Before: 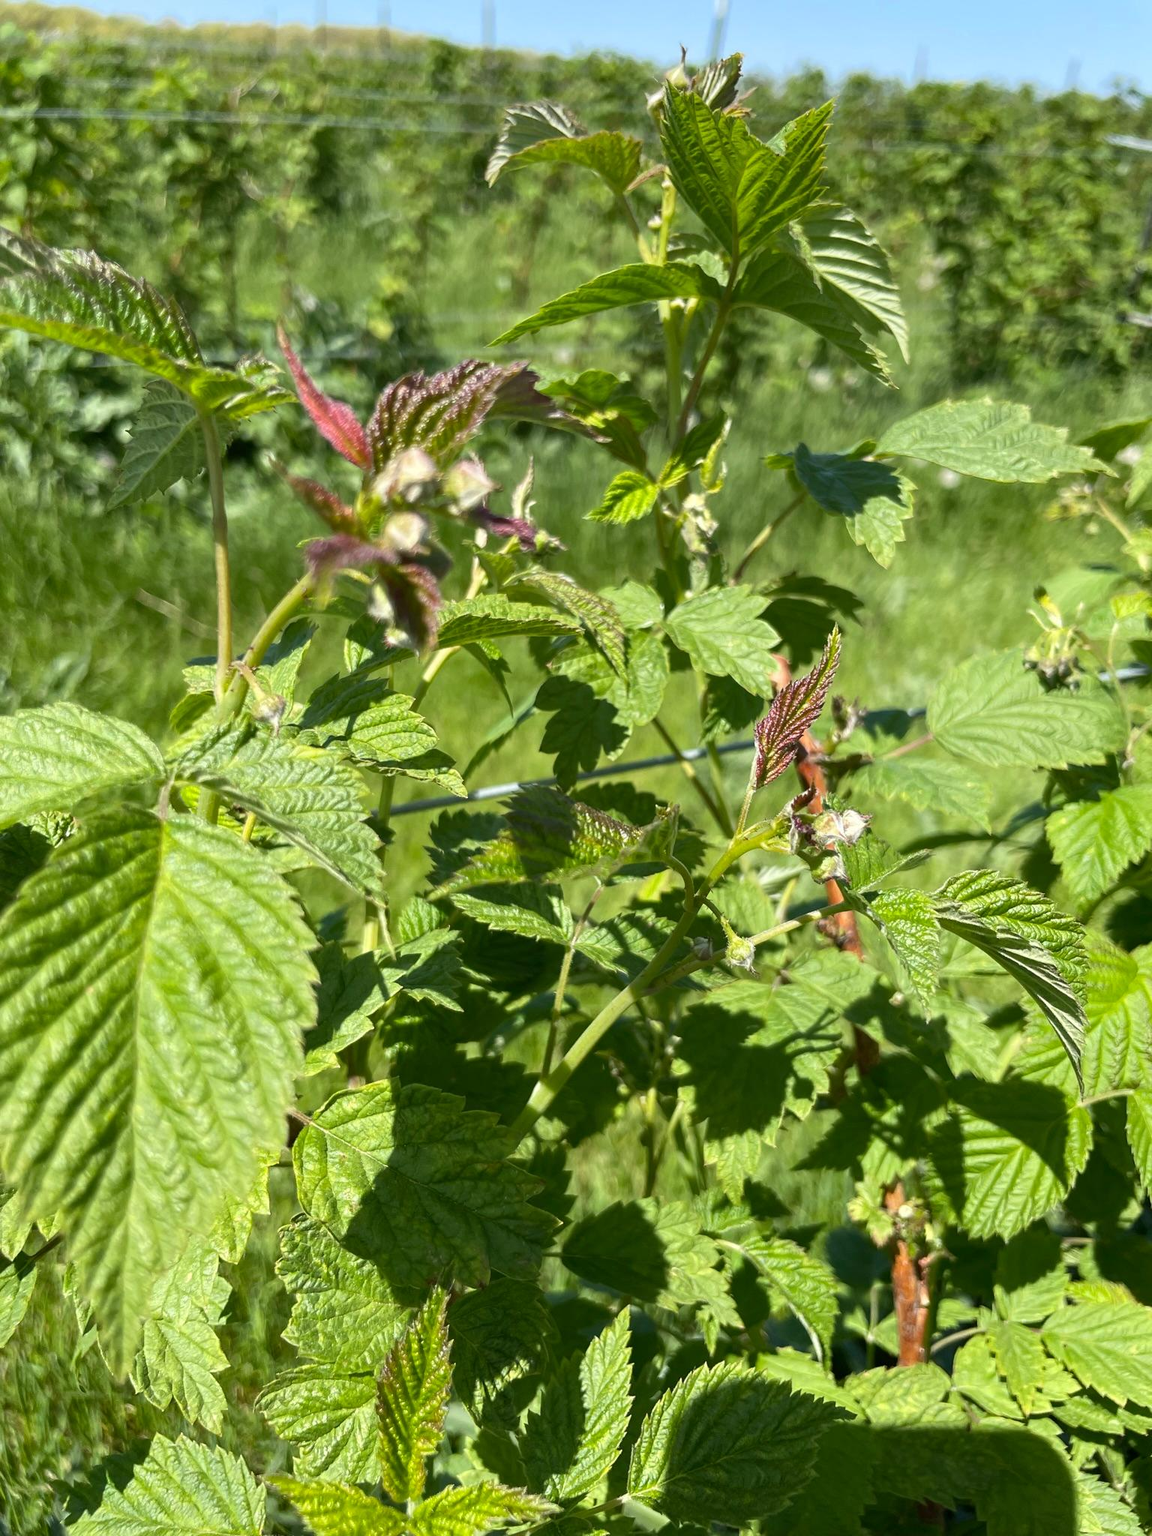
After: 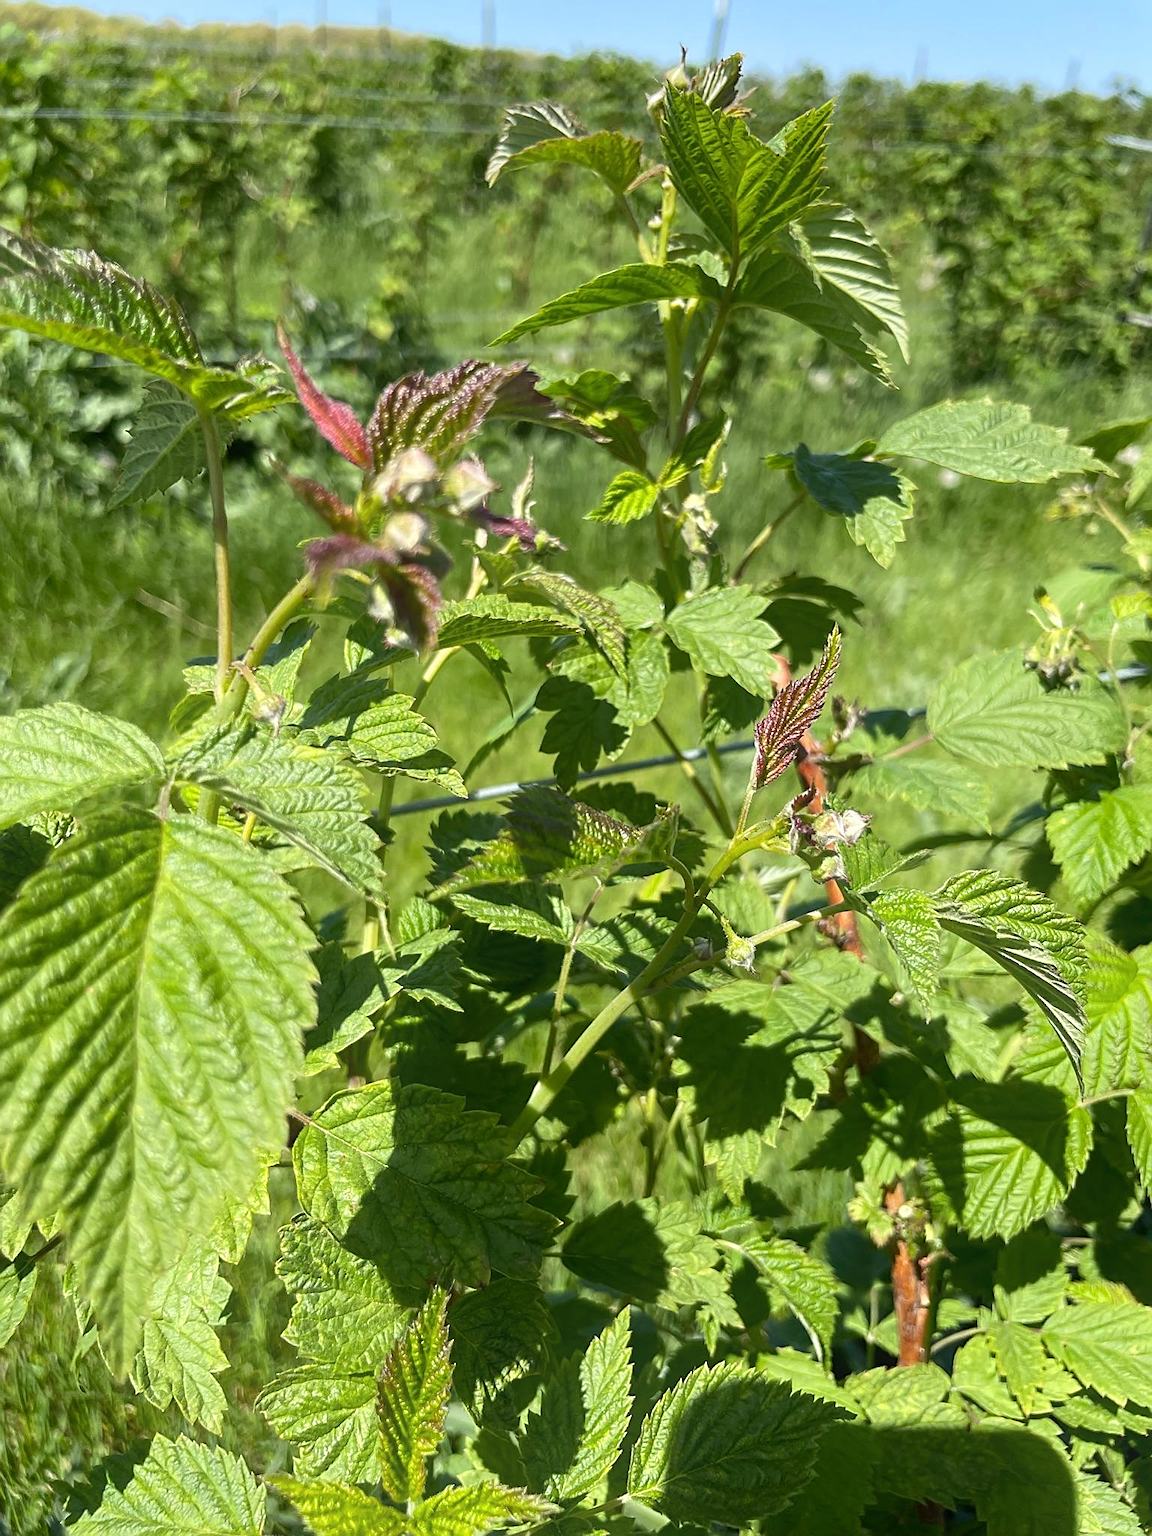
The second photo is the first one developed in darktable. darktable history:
bloom: size 15%, threshold 97%, strength 7%
sharpen: on, module defaults
